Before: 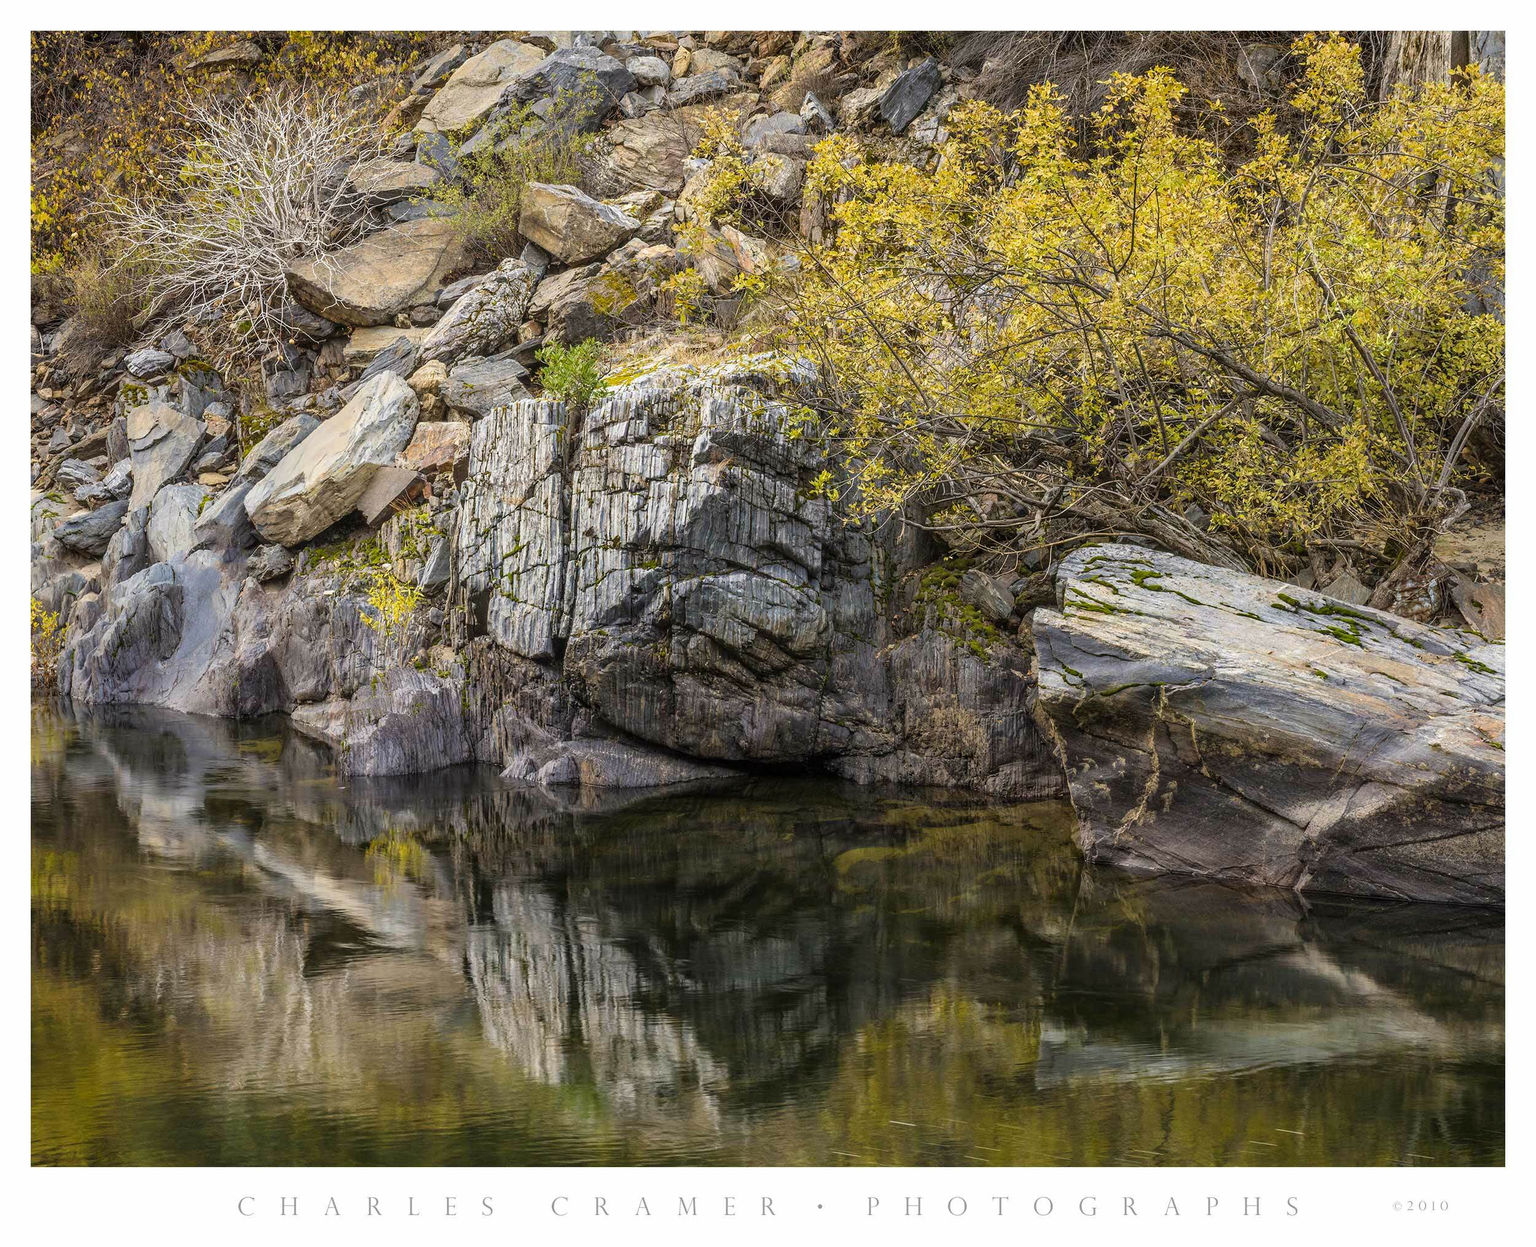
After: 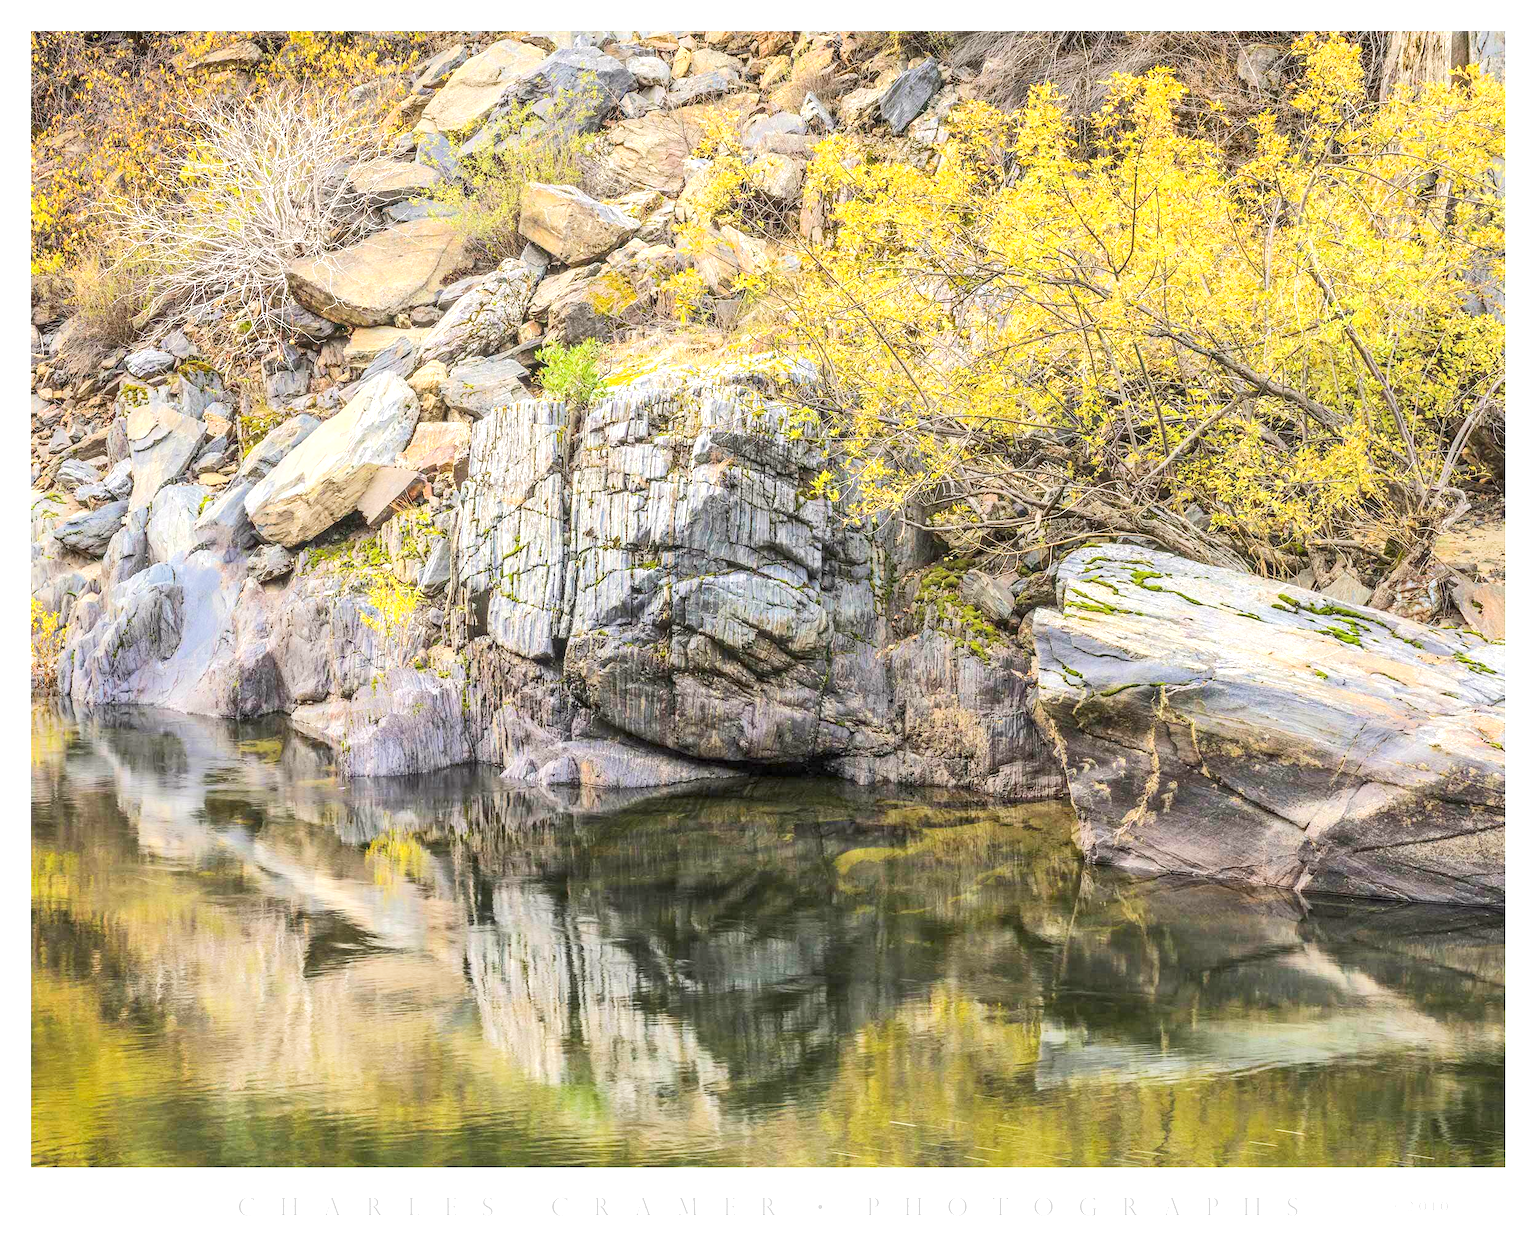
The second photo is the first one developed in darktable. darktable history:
tone equalizer: -8 EV 1.98 EV, -7 EV 1.96 EV, -6 EV 1.98 EV, -5 EV 1.98 EV, -4 EV 1.97 EV, -3 EV 1.48 EV, -2 EV 0.972 EV, -1 EV 0.498 EV, edges refinement/feathering 500, mask exposure compensation -1.57 EV, preserve details no
